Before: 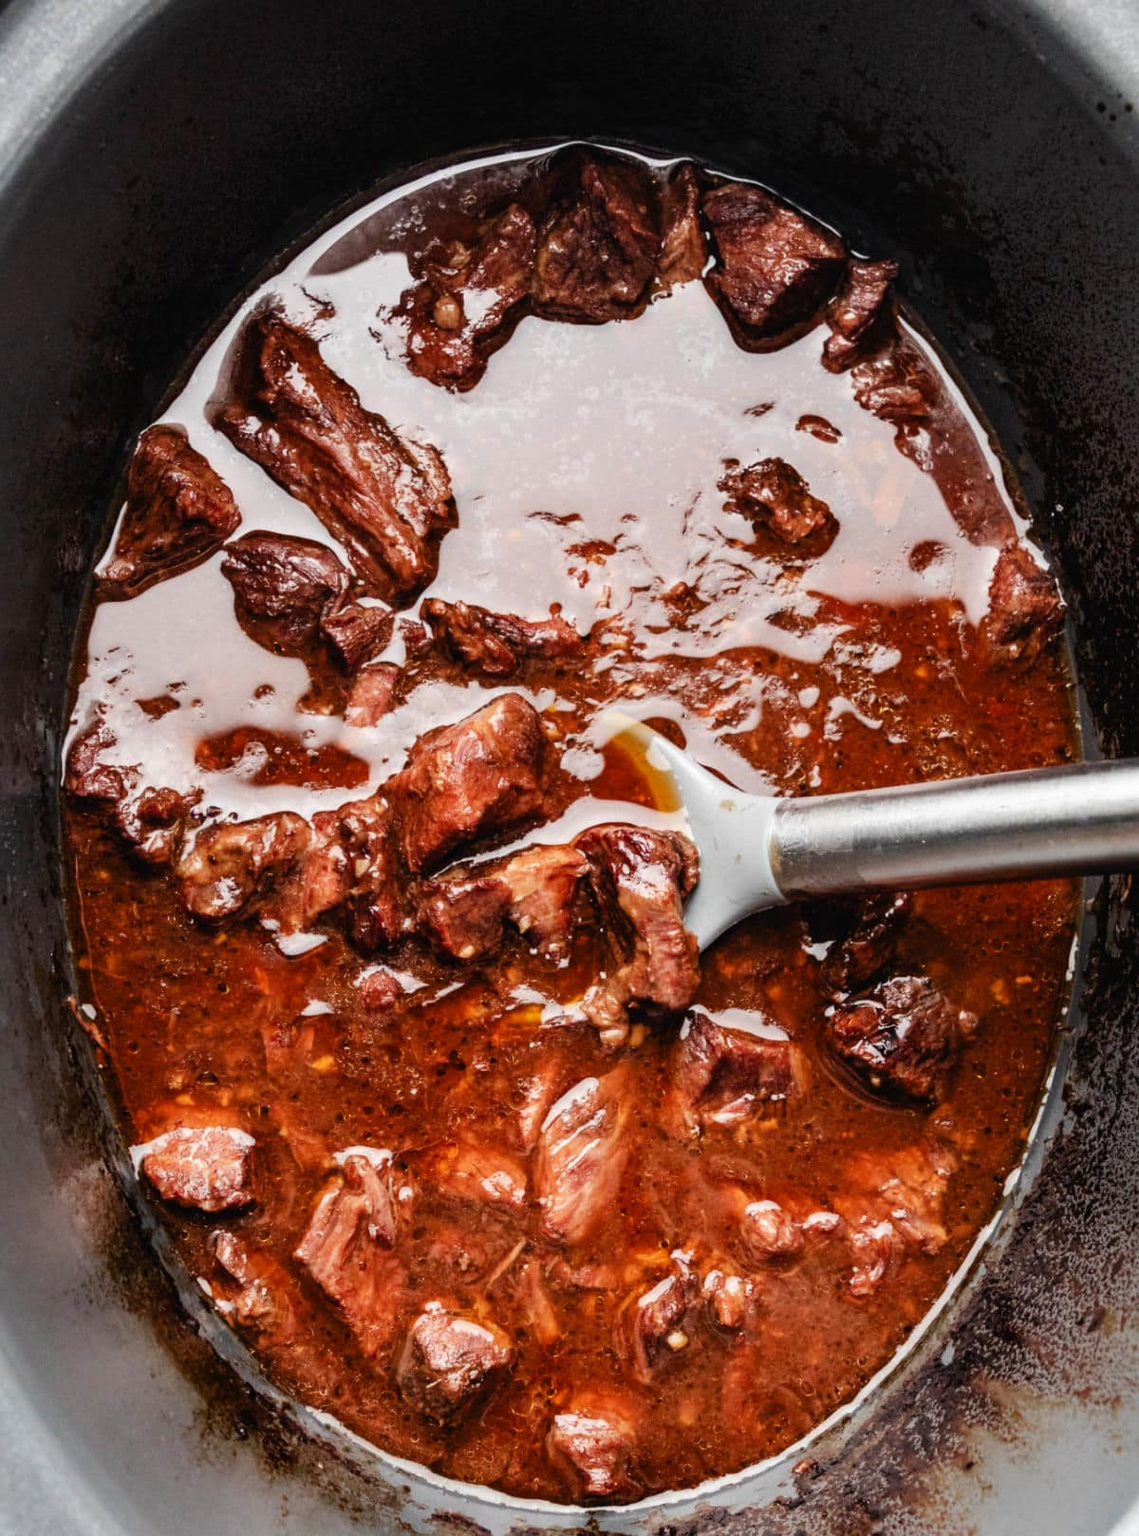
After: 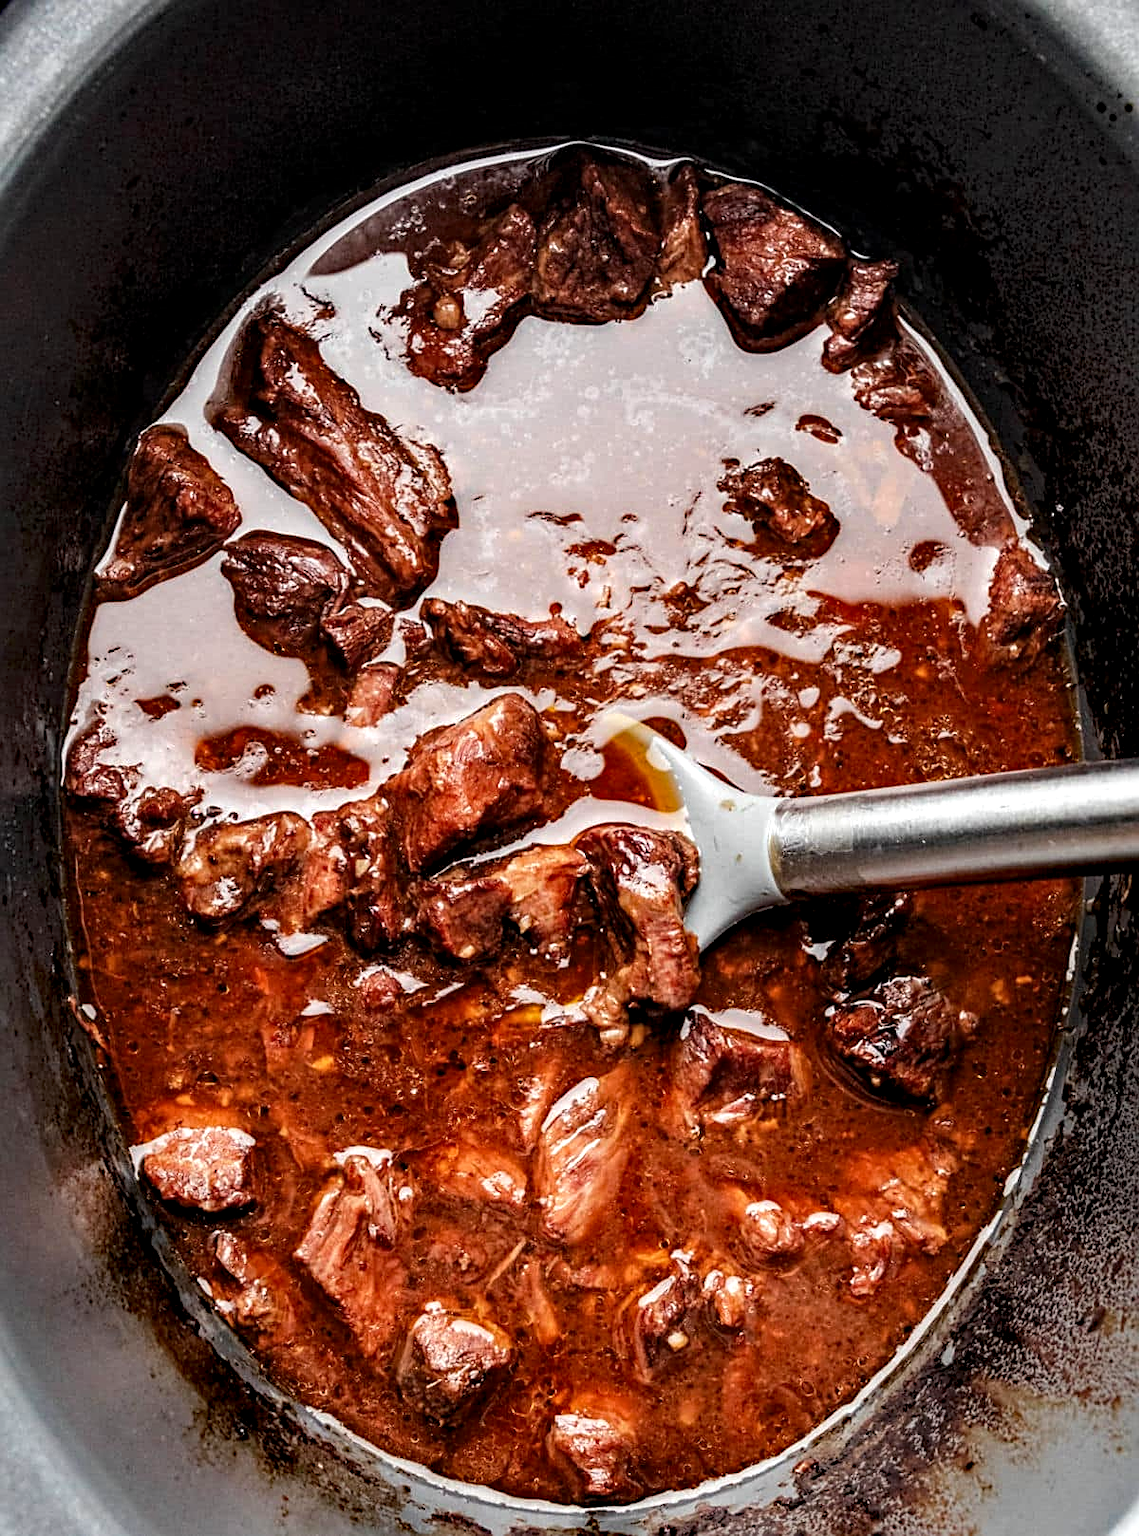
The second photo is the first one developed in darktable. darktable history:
sharpen: on, module defaults
local contrast: highlights 29%, shadows 78%, midtone range 0.748
haze removal: strength 0.28, distance 0.246, compatibility mode true, adaptive false
